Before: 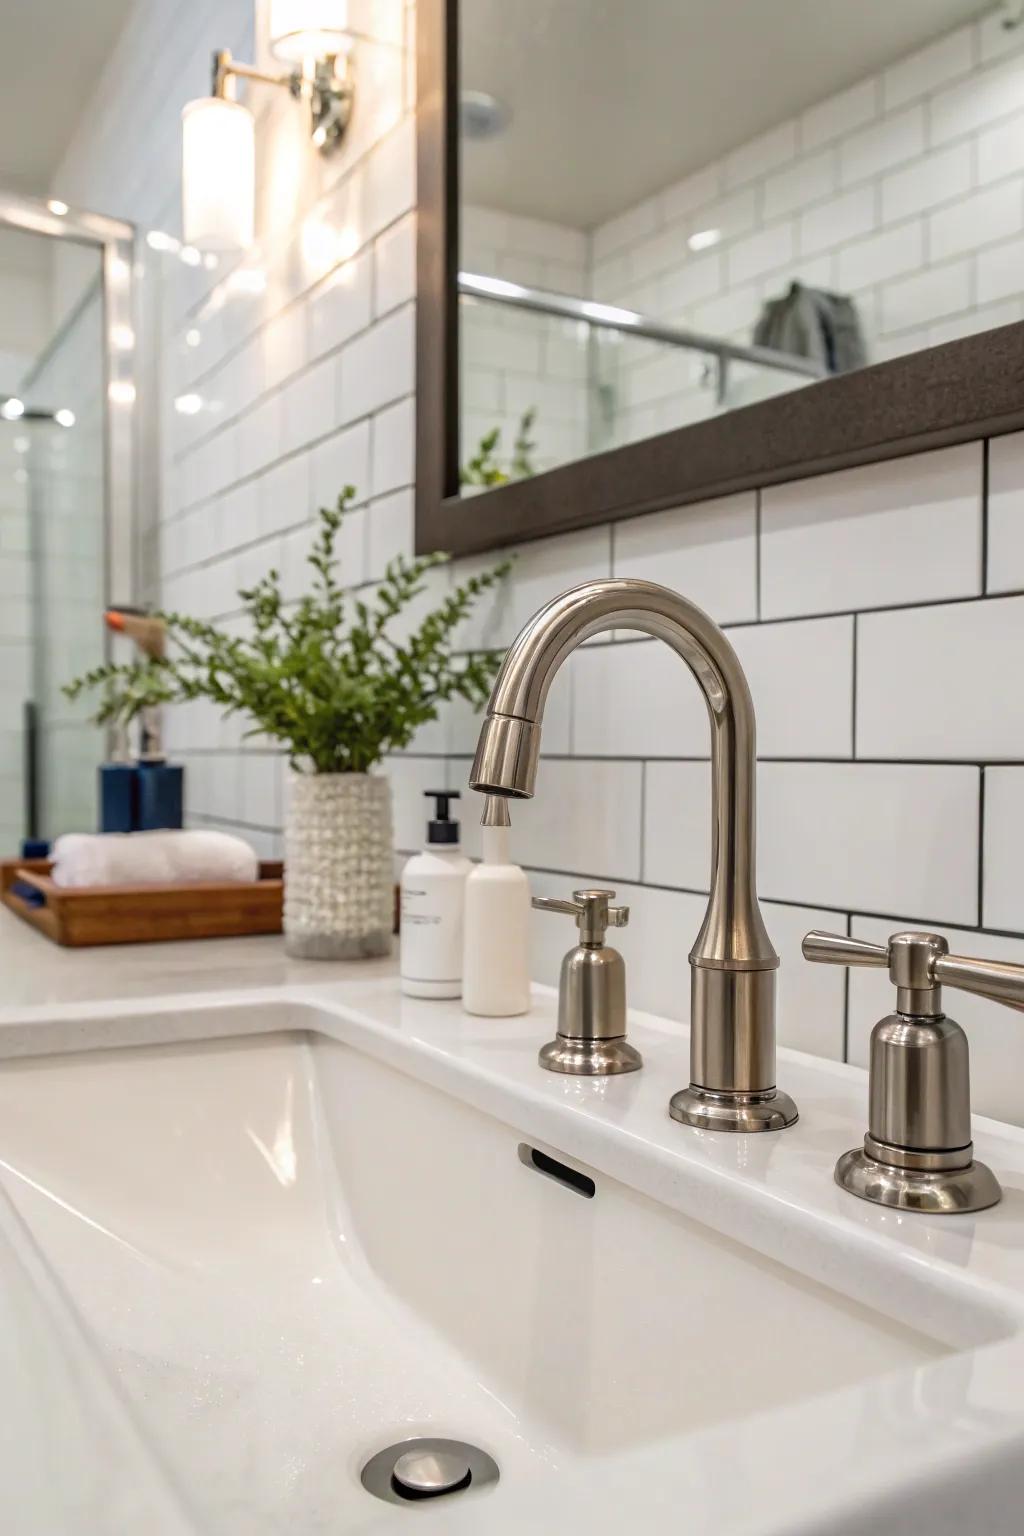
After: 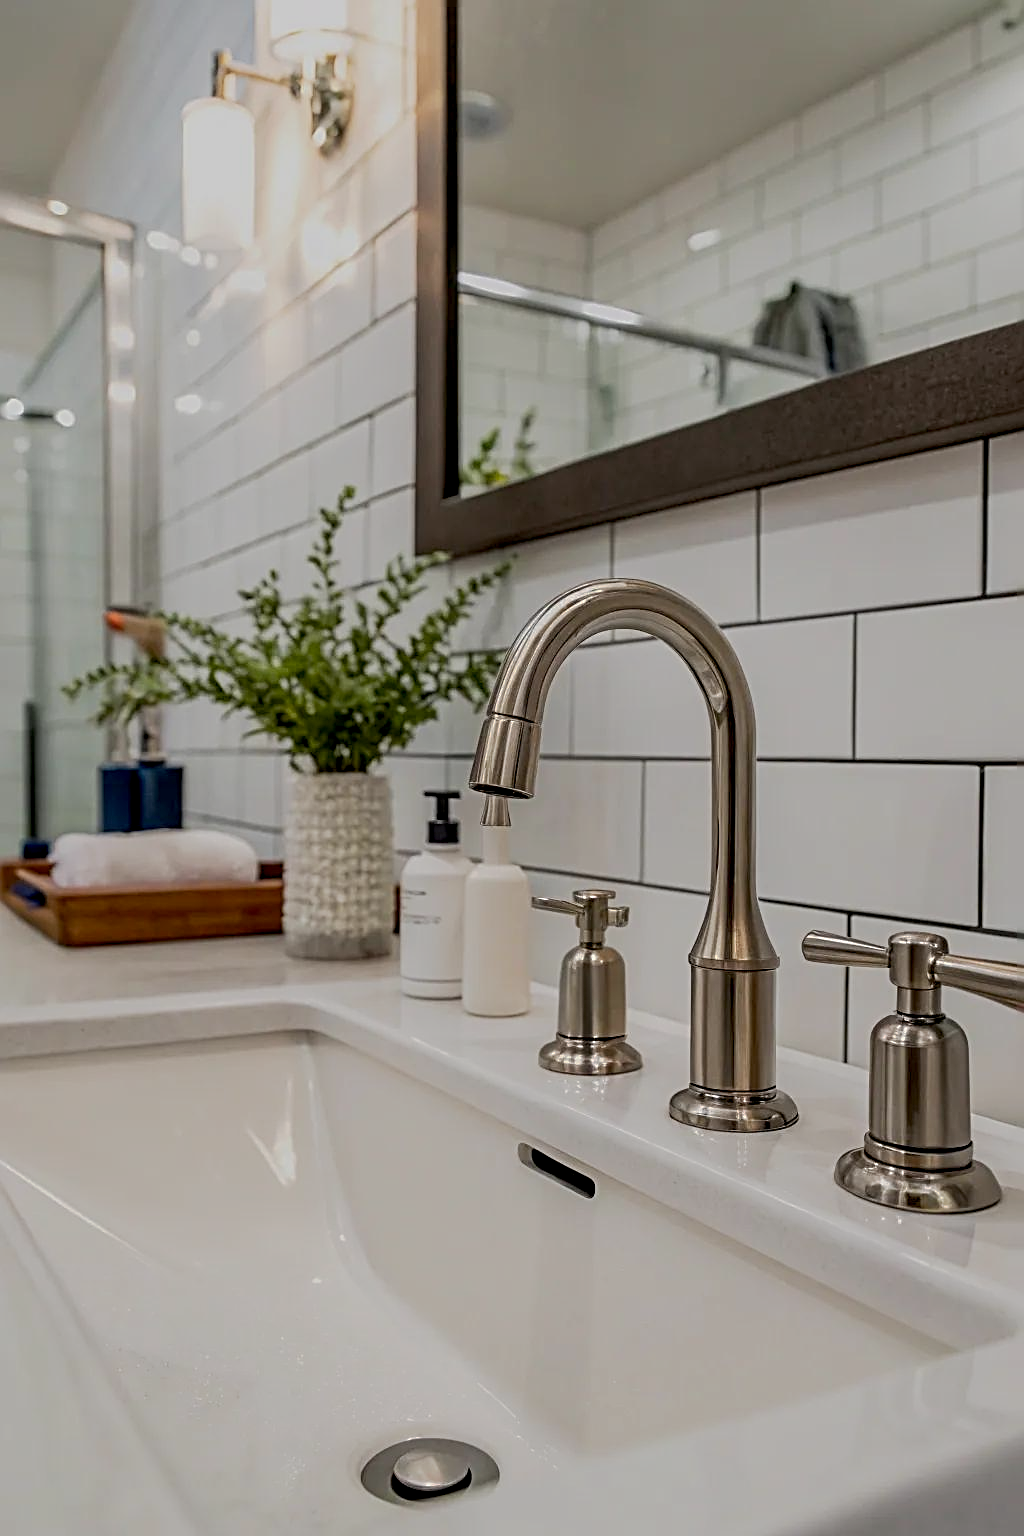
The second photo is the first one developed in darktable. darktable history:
exposure: black level correction 0.011, exposure -0.478 EV, compensate highlight preservation false
sharpen: radius 2.676, amount 0.669
tone curve: curves: ch0 [(0, 0) (0.003, 0.003) (0.011, 0.011) (0.025, 0.025) (0.044, 0.044) (0.069, 0.068) (0.1, 0.098) (0.136, 0.134) (0.177, 0.175) (0.224, 0.221) (0.277, 0.273) (0.335, 0.33) (0.399, 0.393) (0.468, 0.461) (0.543, 0.534) (0.623, 0.614) (0.709, 0.69) (0.801, 0.752) (0.898, 0.835) (1, 1)], preserve colors none
